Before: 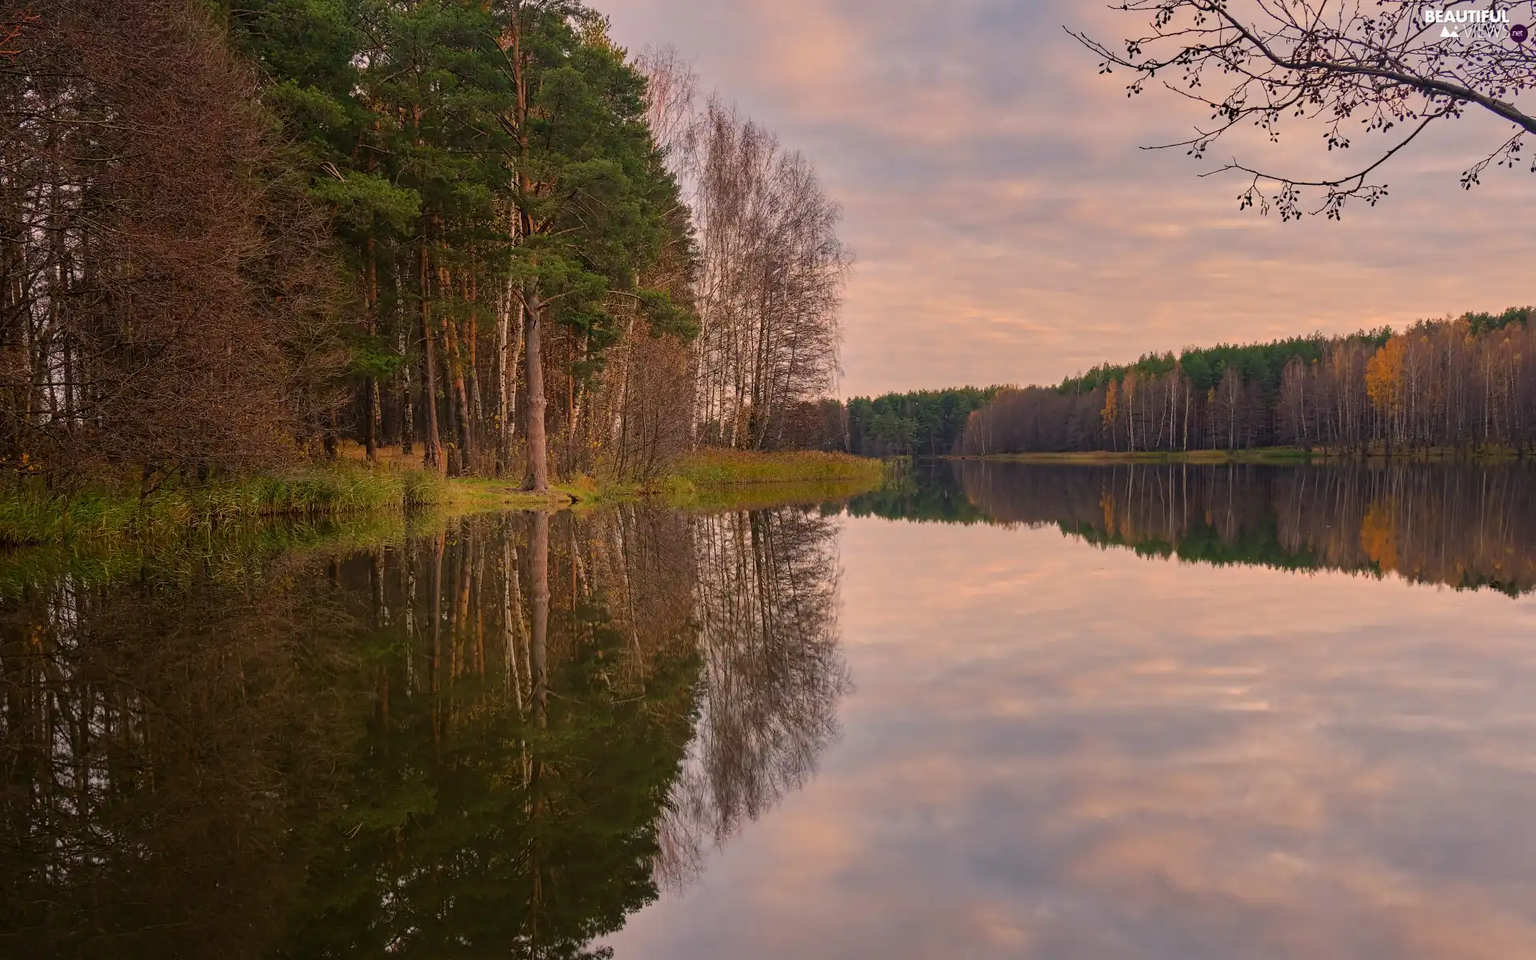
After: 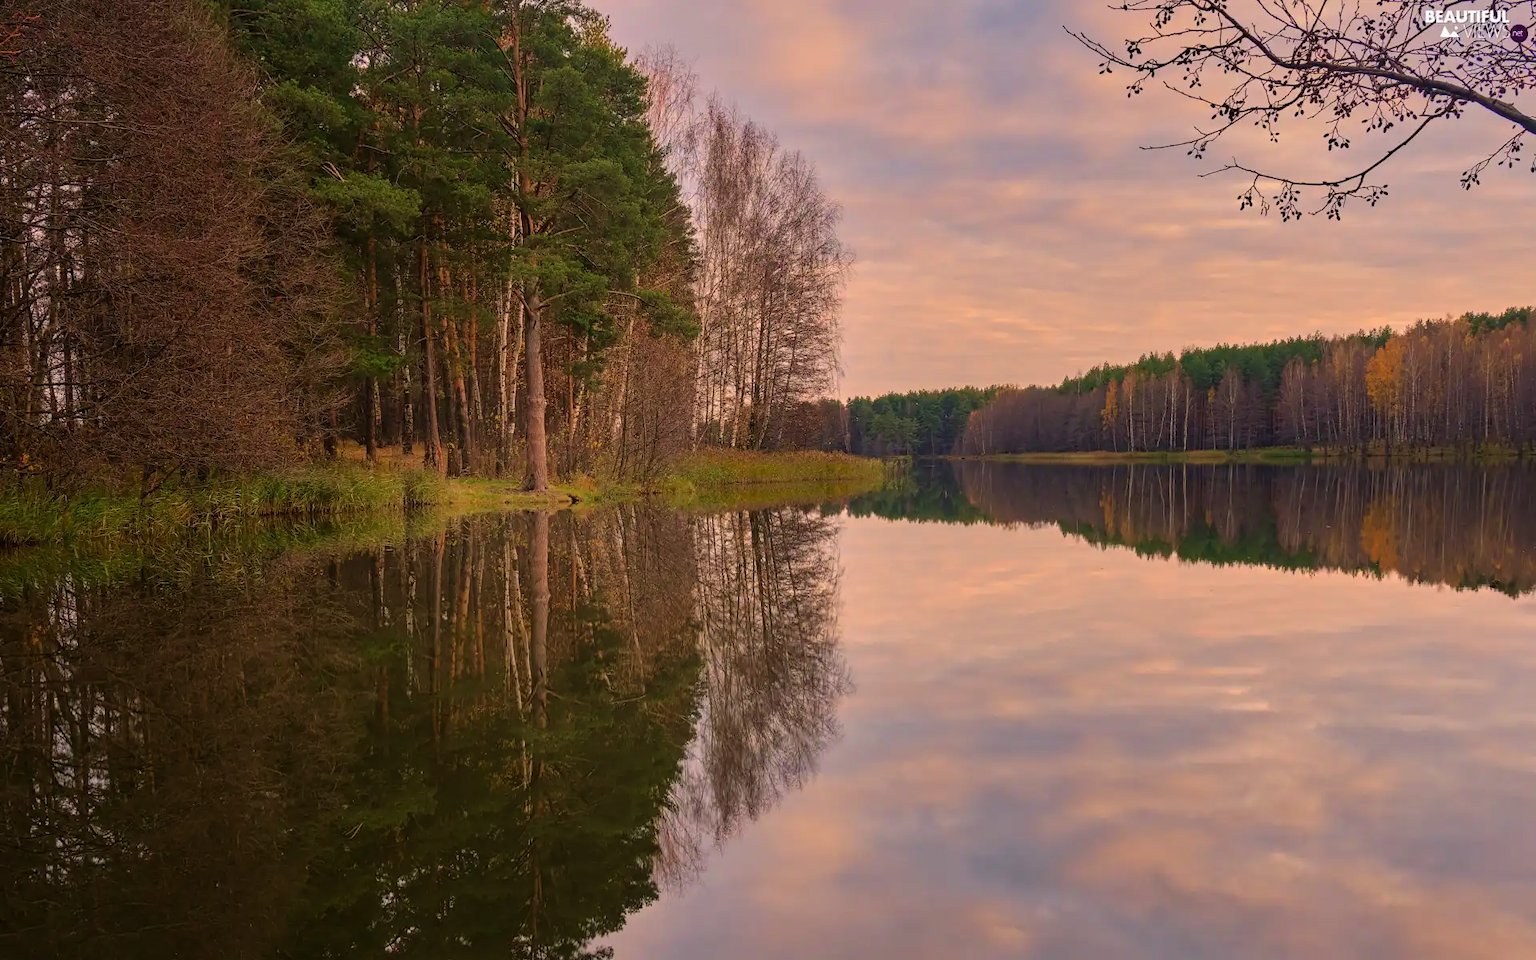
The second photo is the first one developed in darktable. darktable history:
velvia: strength 29.77%
